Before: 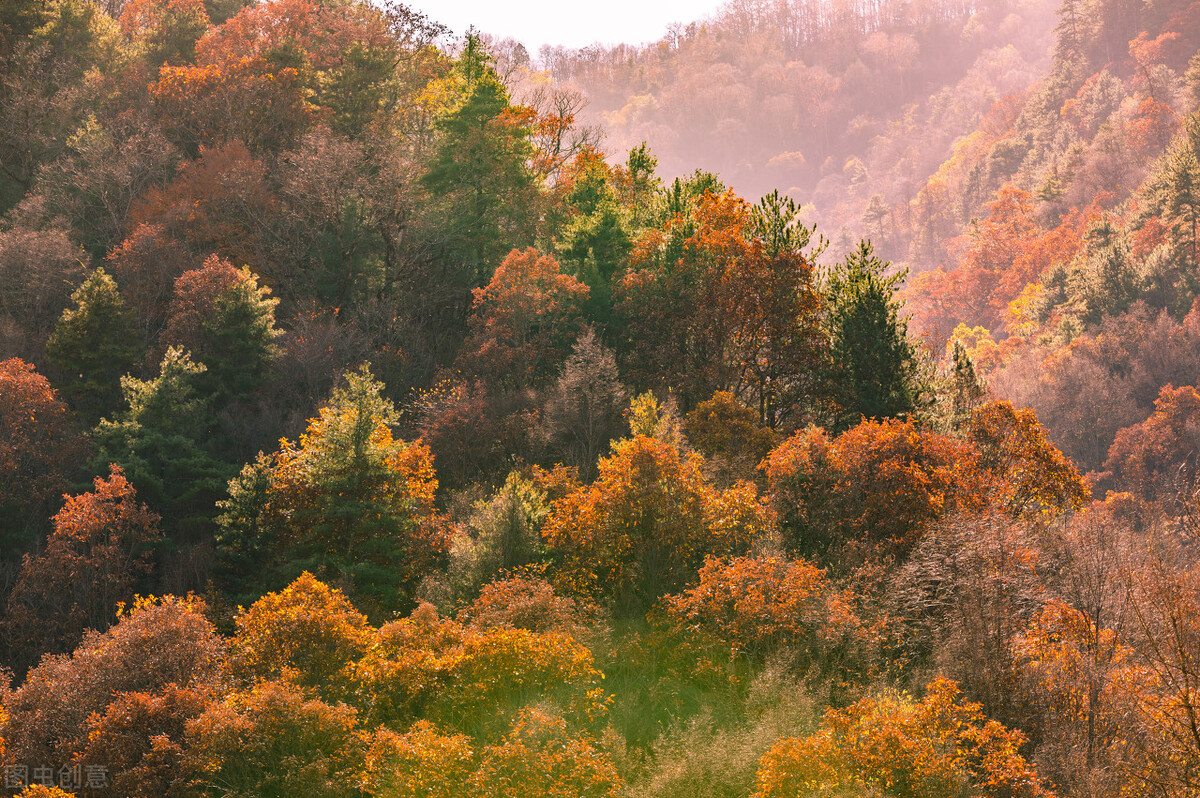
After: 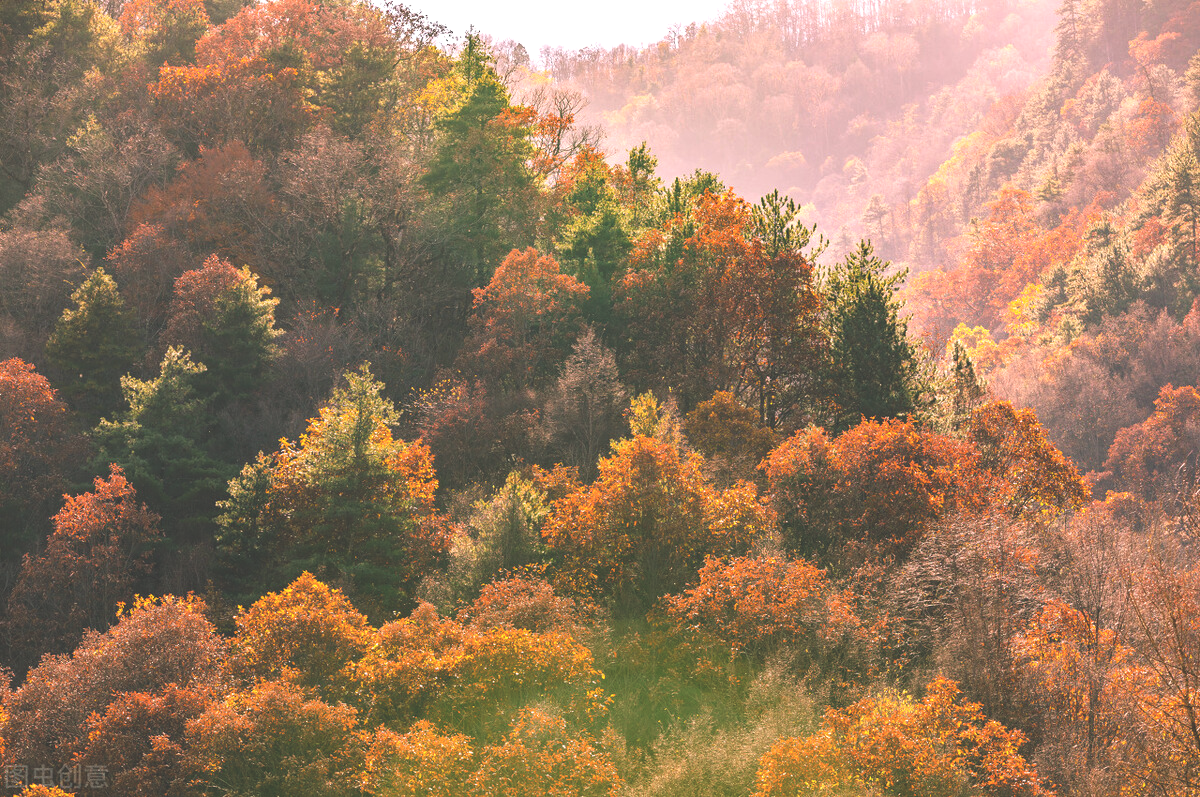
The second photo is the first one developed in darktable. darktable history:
exposure: black level correction -0.029, compensate highlight preservation false
crop: bottom 0.069%
contrast brightness saturation: contrast -0.011, brightness -0.013, saturation 0.029
tone equalizer: -8 EV -0.395 EV, -7 EV -0.358 EV, -6 EV -0.314 EV, -5 EV -0.19 EV, -3 EV 0.231 EV, -2 EV 0.319 EV, -1 EV 0.39 EV, +0 EV 0.396 EV
